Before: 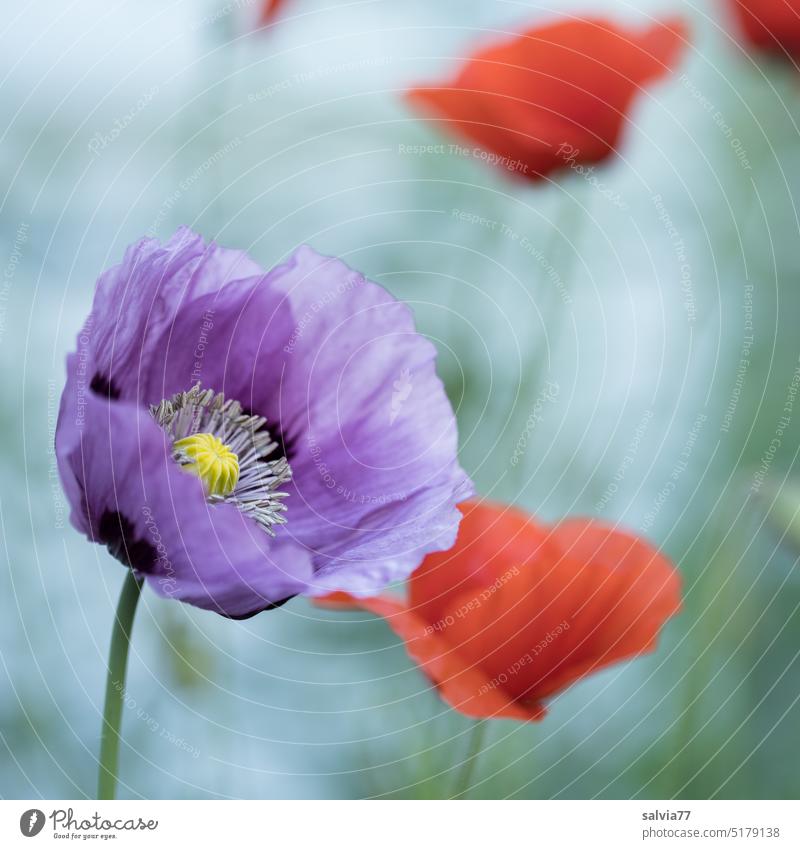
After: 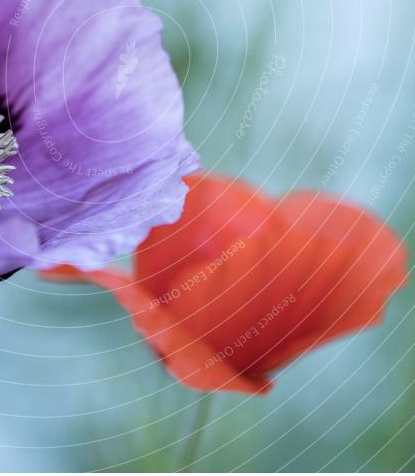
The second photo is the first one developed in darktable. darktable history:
color correction: highlights a* -0.158, highlights b* -5.86, shadows a* -0.148, shadows b* -0.146
crop: left 34.362%, top 38.545%, right 13.715%, bottom 5.37%
exposure: compensate highlight preservation false
